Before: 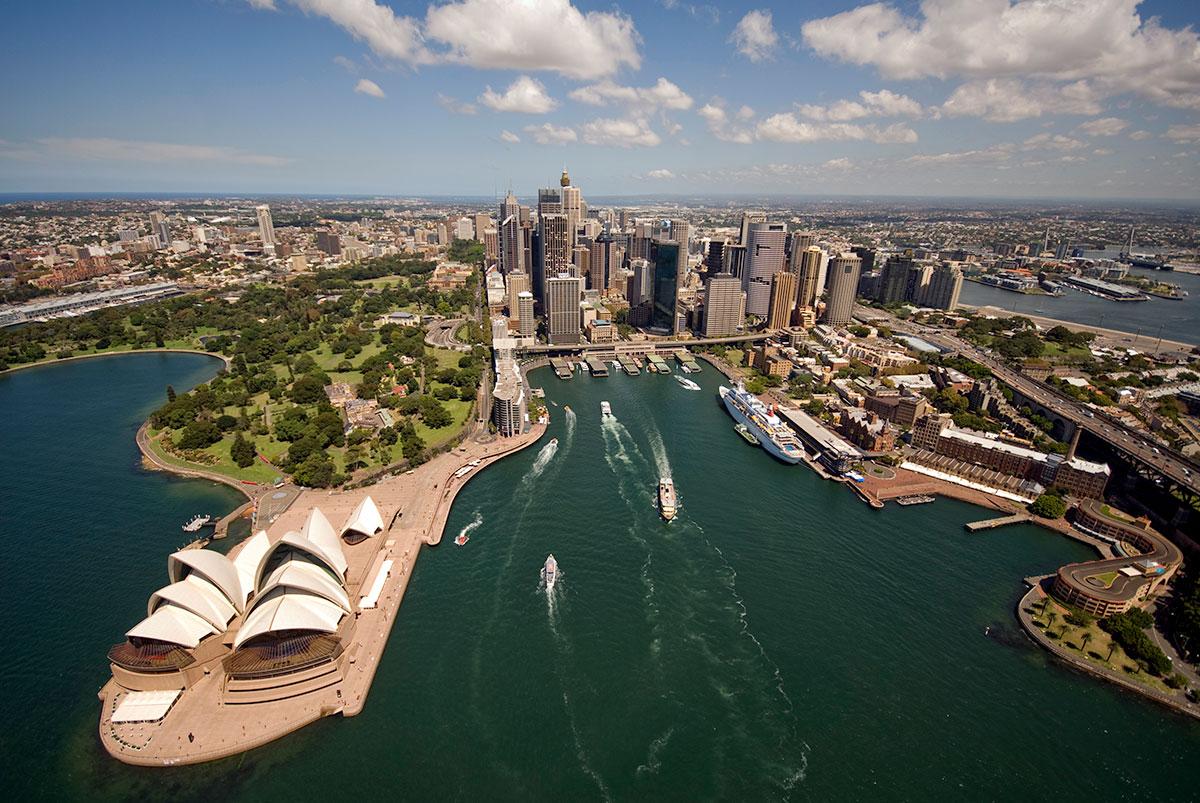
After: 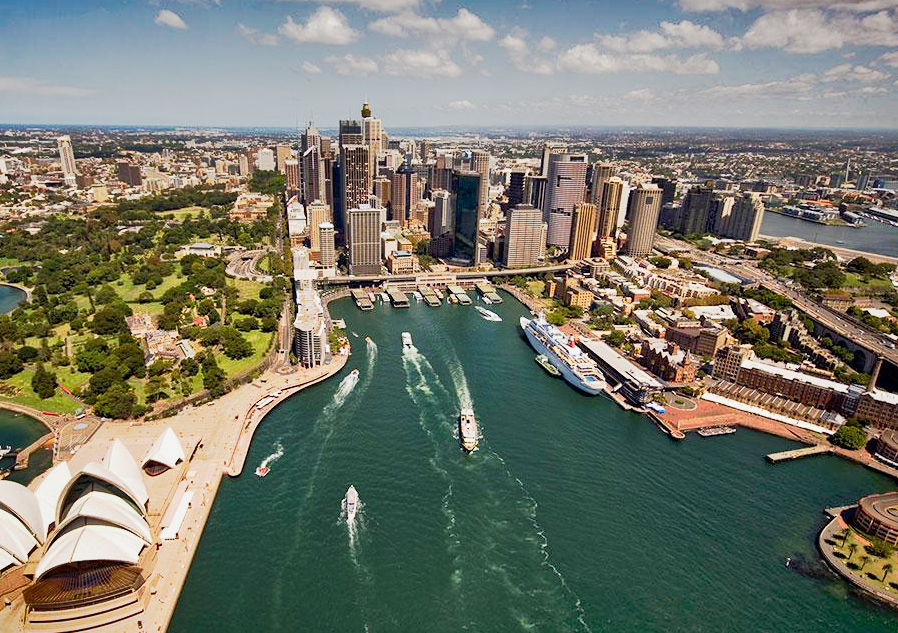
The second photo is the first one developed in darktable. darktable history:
shadows and highlights: shadows 81.32, white point adjustment -9.1, highlights -61.26, soften with gaussian
tone curve: curves: ch0 [(0, 0) (0.105, 0.068) (0.181, 0.185) (0.28, 0.291) (0.384, 0.404) (0.485, 0.531) (0.638, 0.681) (0.795, 0.879) (1, 0.977)]; ch1 [(0, 0) (0.161, 0.092) (0.35, 0.33) (0.379, 0.401) (0.456, 0.469) (0.504, 0.5) (0.512, 0.514) (0.58, 0.597) (0.635, 0.646) (1, 1)]; ch2 [(0, 0) (0.371, 0.362) (0.437, 0.437) (0.5, 0.5) (0.53, 0.523) (0.56, 0.58) (0.622, 0.606) (1, 1)], preserve colors none
exposure: exposure 0.72 EV, compensate exposure bias true, compensate highlight preservation false
crop: left 16.645%, top 8.593%, right 8.508%, bottom 12.541%
